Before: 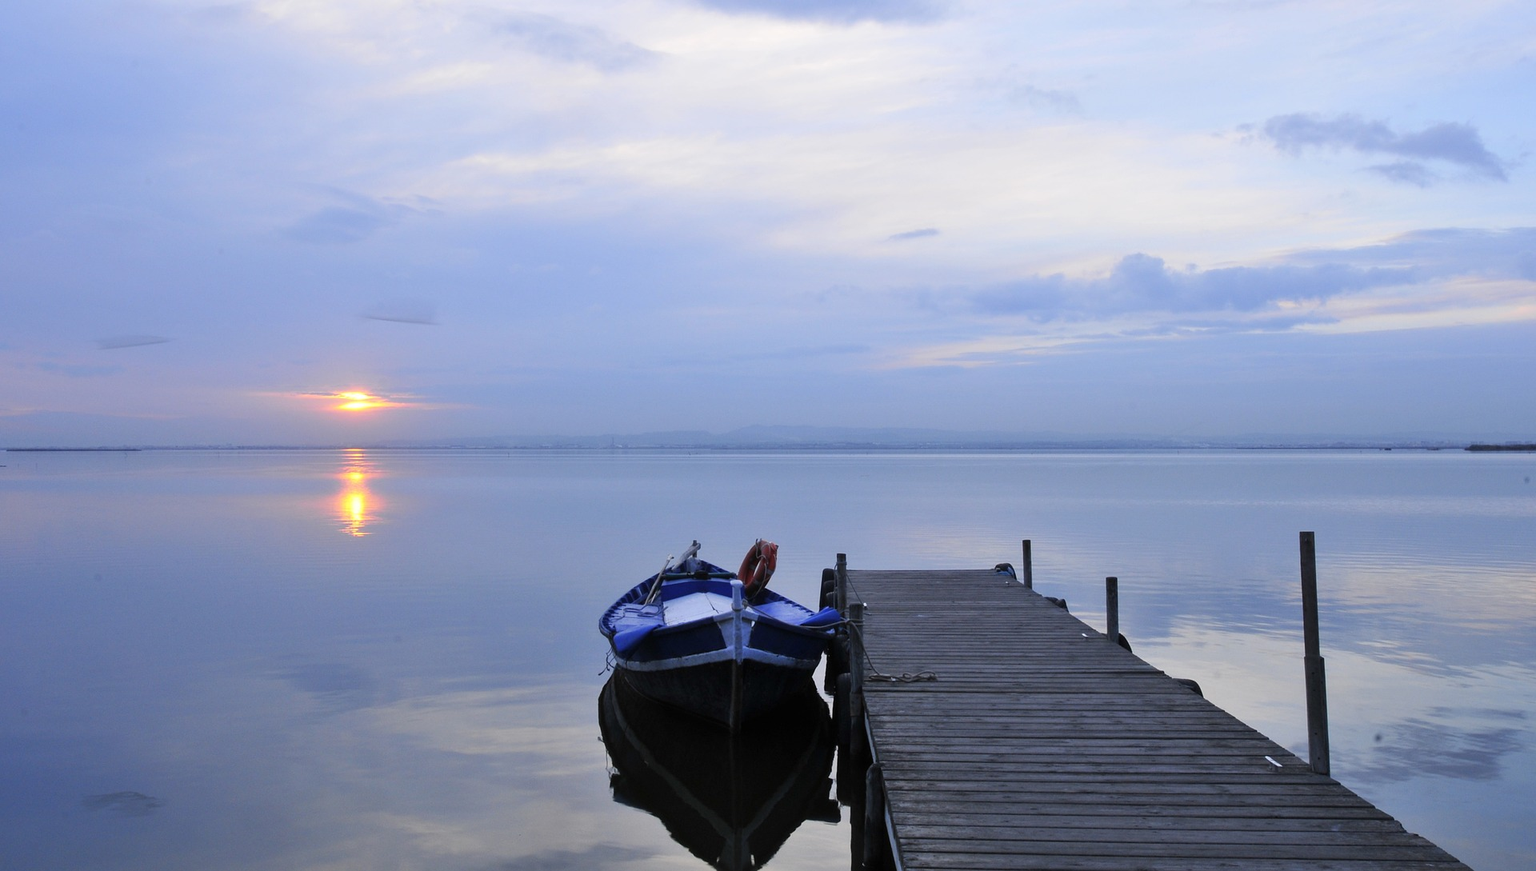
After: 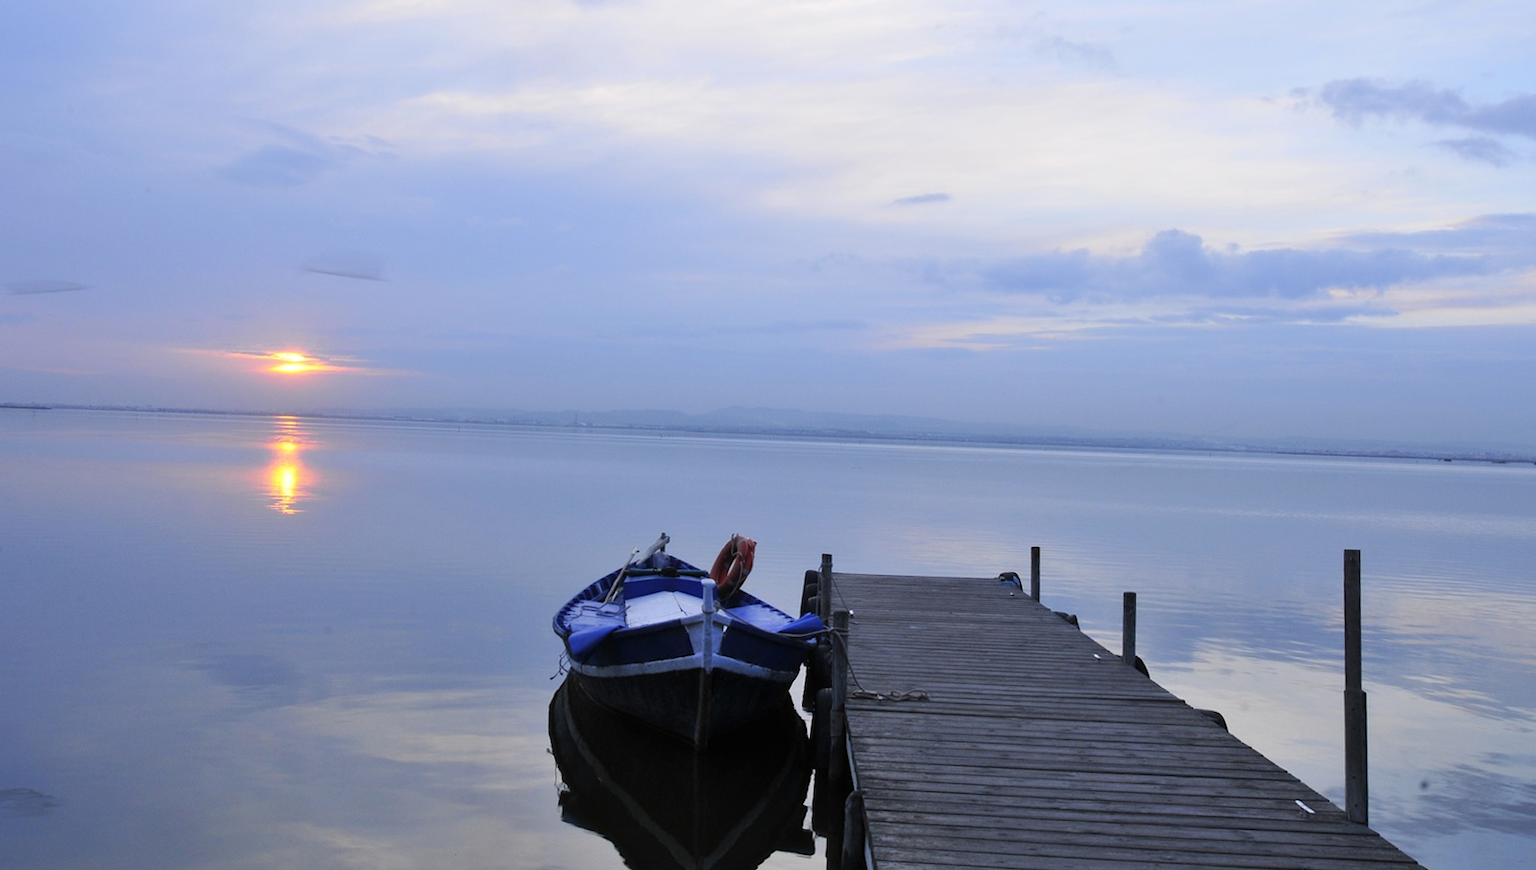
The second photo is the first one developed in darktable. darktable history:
rotate and perspective: rotation 0.192°, lens shift (horizontal) -0.015, crop left 0.005, crop right 0.996, crop top 0.006, crop bottom 0.99
crop and rotate: angle -1.96°, left 3.097%, top 4.154%, right 1.586%, bottom 0.529%
